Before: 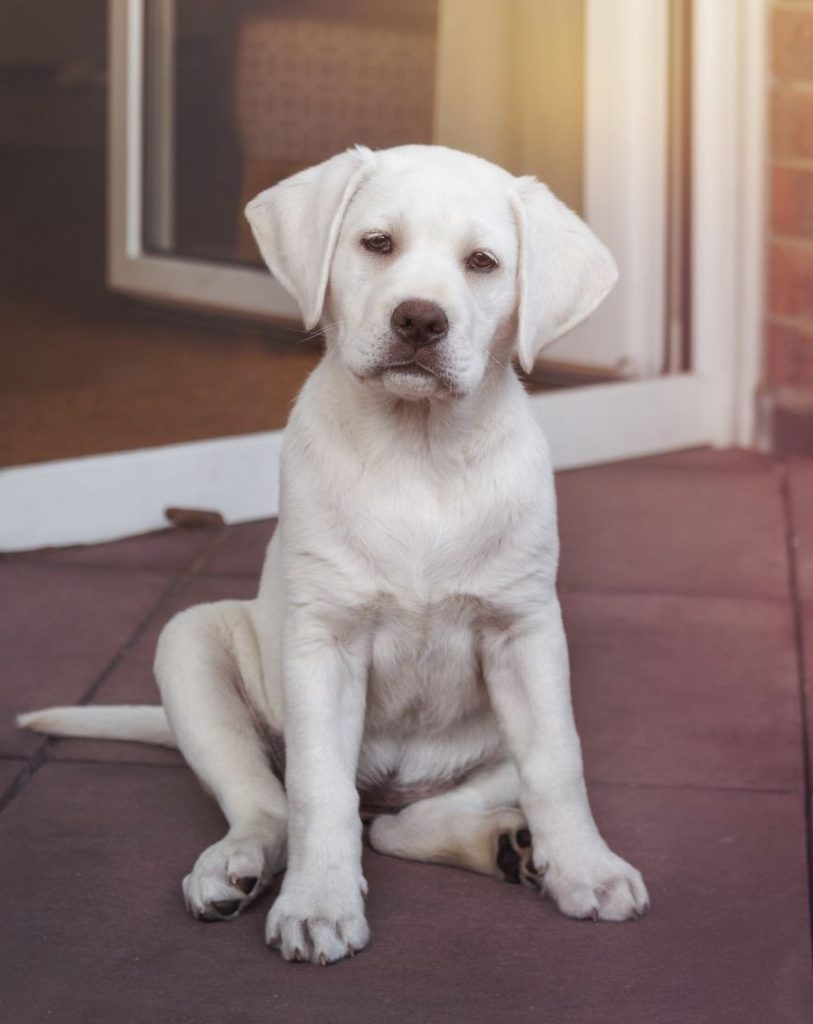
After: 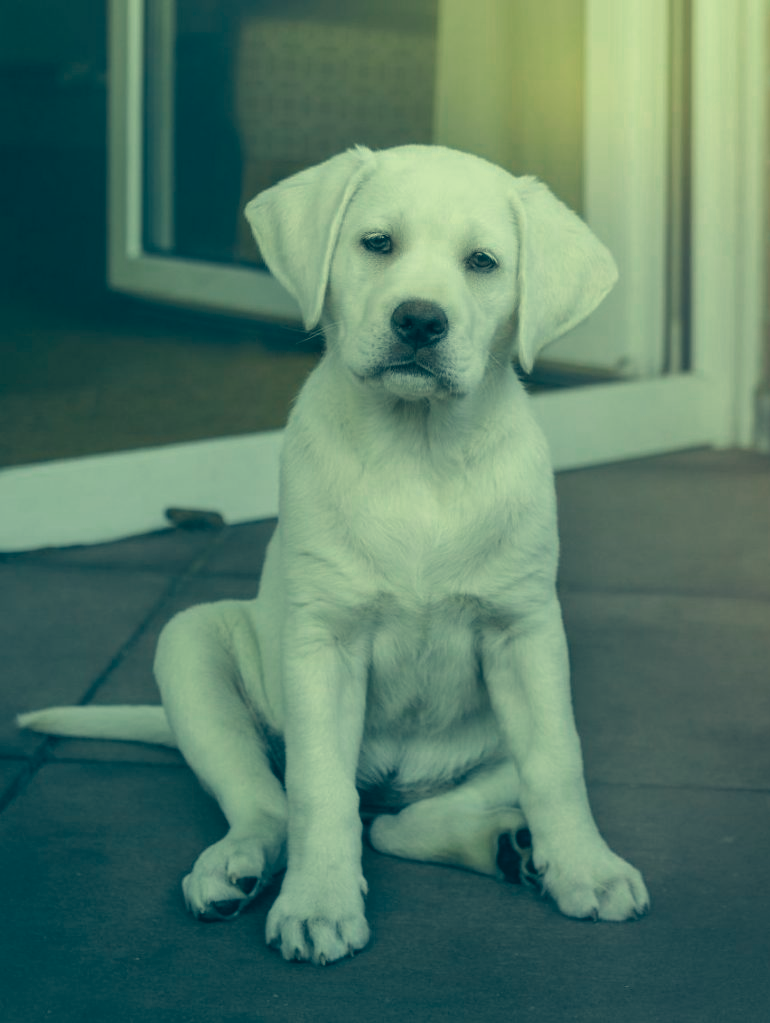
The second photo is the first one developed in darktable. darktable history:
color correction: highlights a* -15.58, highlights b* 40, shadows a* -40, shadows b* -26.18
crop and rotate: right 5.167%
color zones: curves: ch0 [(0, 0.5) (0.125, 0.4) (0.25, 0.5) (0.375, 0.4) (0.5, 0.4) (0.625, 0.35) (0.75, 0.35) (0.875, 0.5)]; ch1 [(0, 0.35) (0.125, 0.45) (0.25, 0.35) (0.375, 0.35) (0.5, 0.35) (0.625, 0.35) (0.75, 0.45) (0.875, 0.35)]; ch2 [(0, 0.6) (0.125, 0.5) (0.25, 0.5) (0.375, 0.6) (0.5, 0.6) (0.625, 0.5) (0.75, 0.5) (0.875, 0.5)]
